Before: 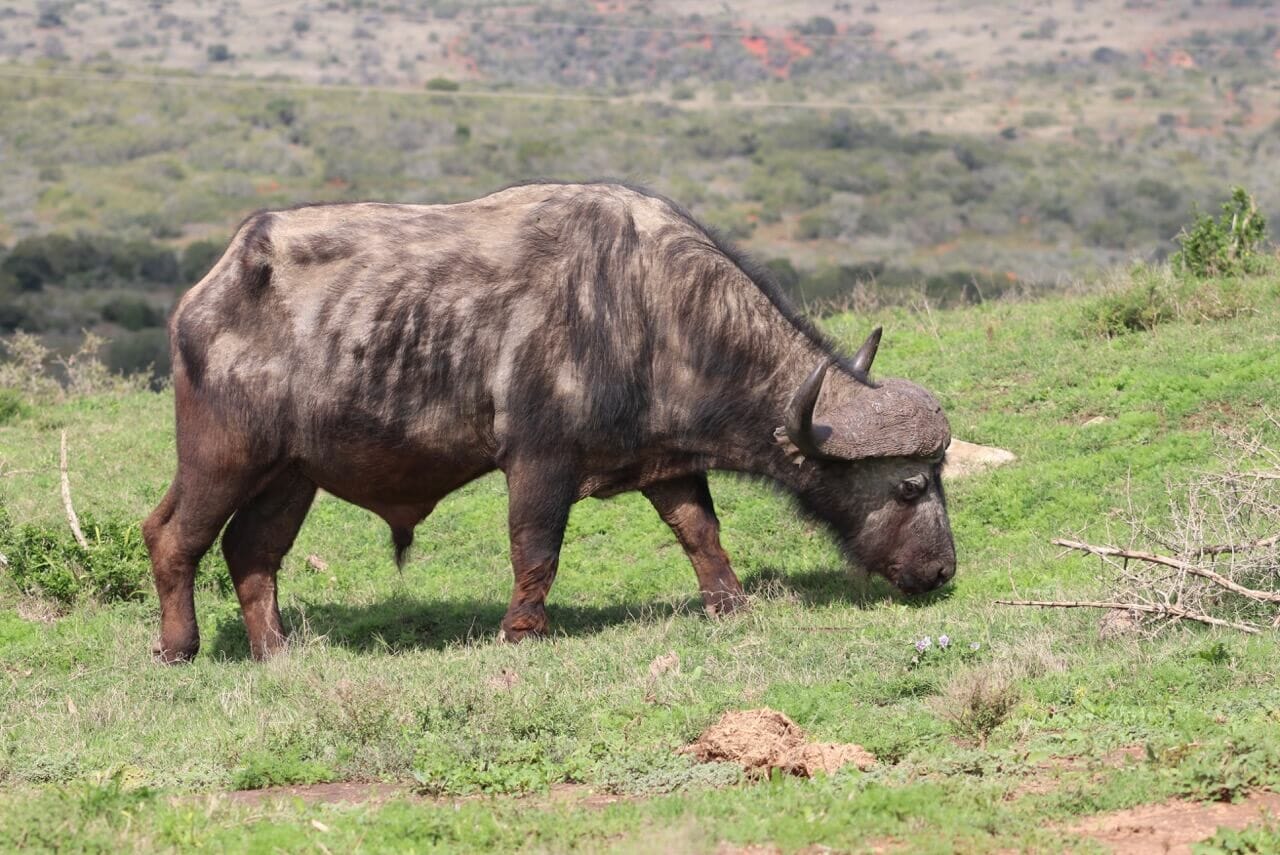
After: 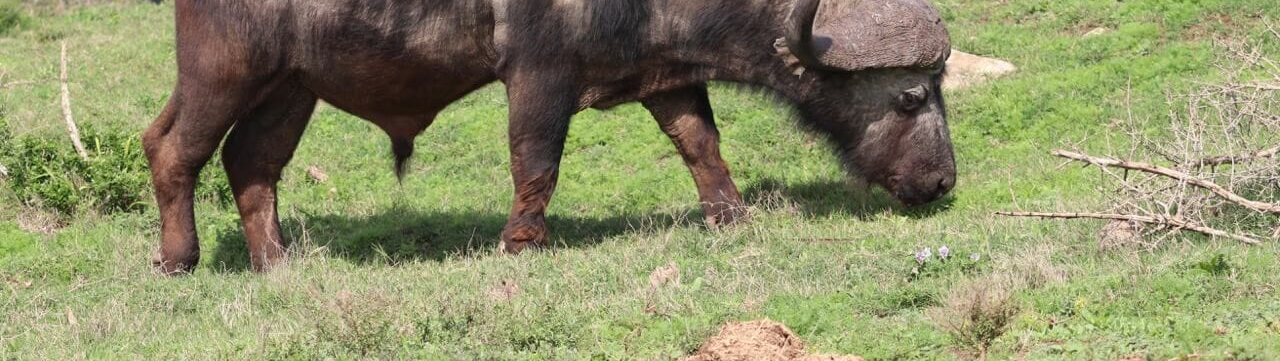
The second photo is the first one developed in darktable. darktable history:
crop: top 45.498%, bottom 12.195%
